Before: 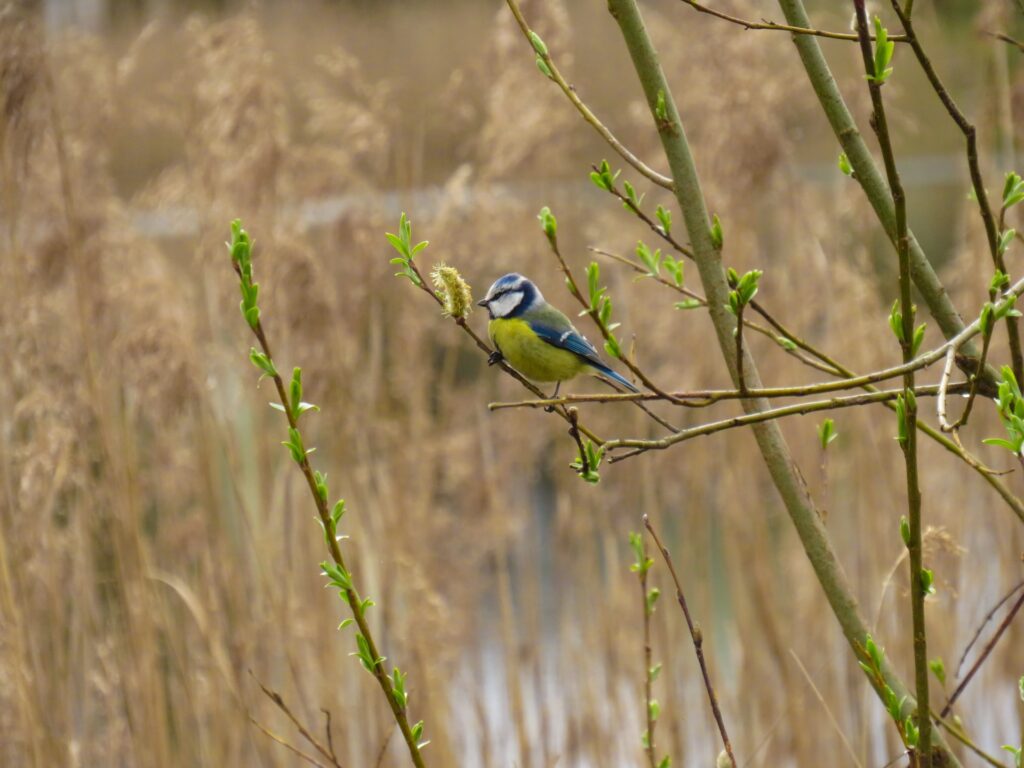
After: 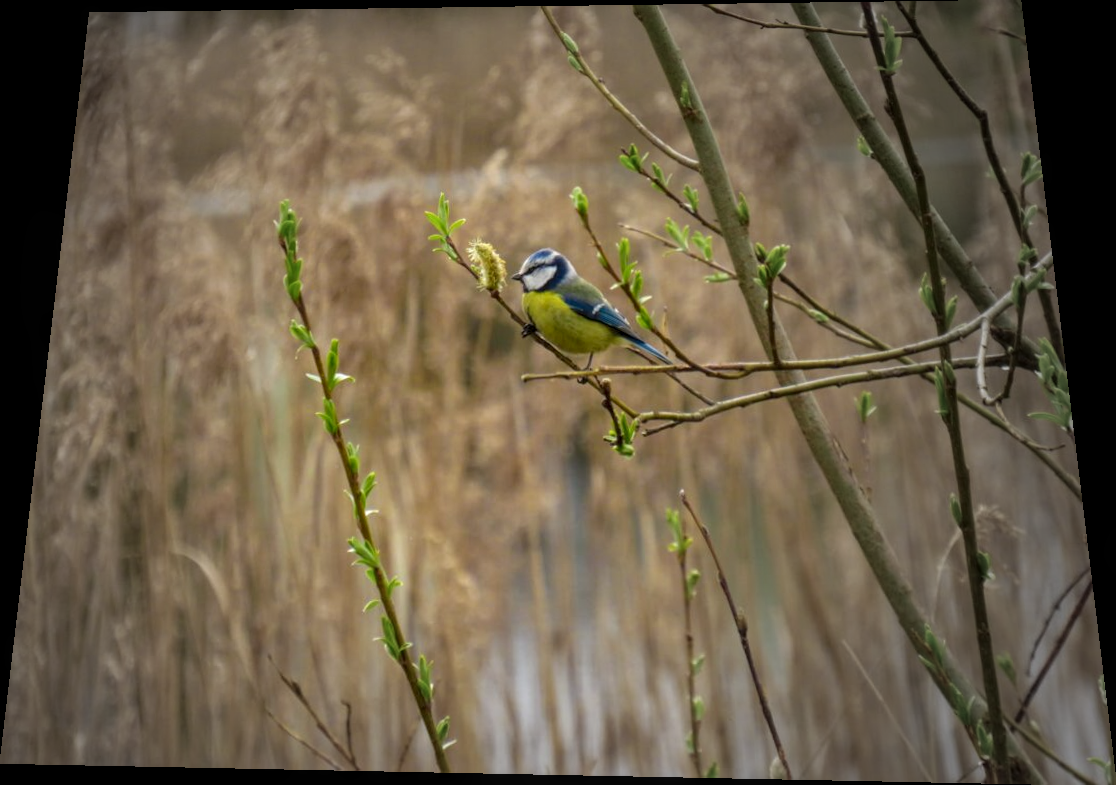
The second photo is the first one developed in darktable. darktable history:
rotate and perspective: rotation 0.128°, lens shift (vertical) -0.181, lens shift (horizontal) -0.044, shear 0.001, automatic cropping off
local contrast: on, module defaults
vignetting: fall-off start 33.76%, fall-off radius 64.94%, brightness -0.575, center (-0.12, -0.002), width/height ratio 0.959
